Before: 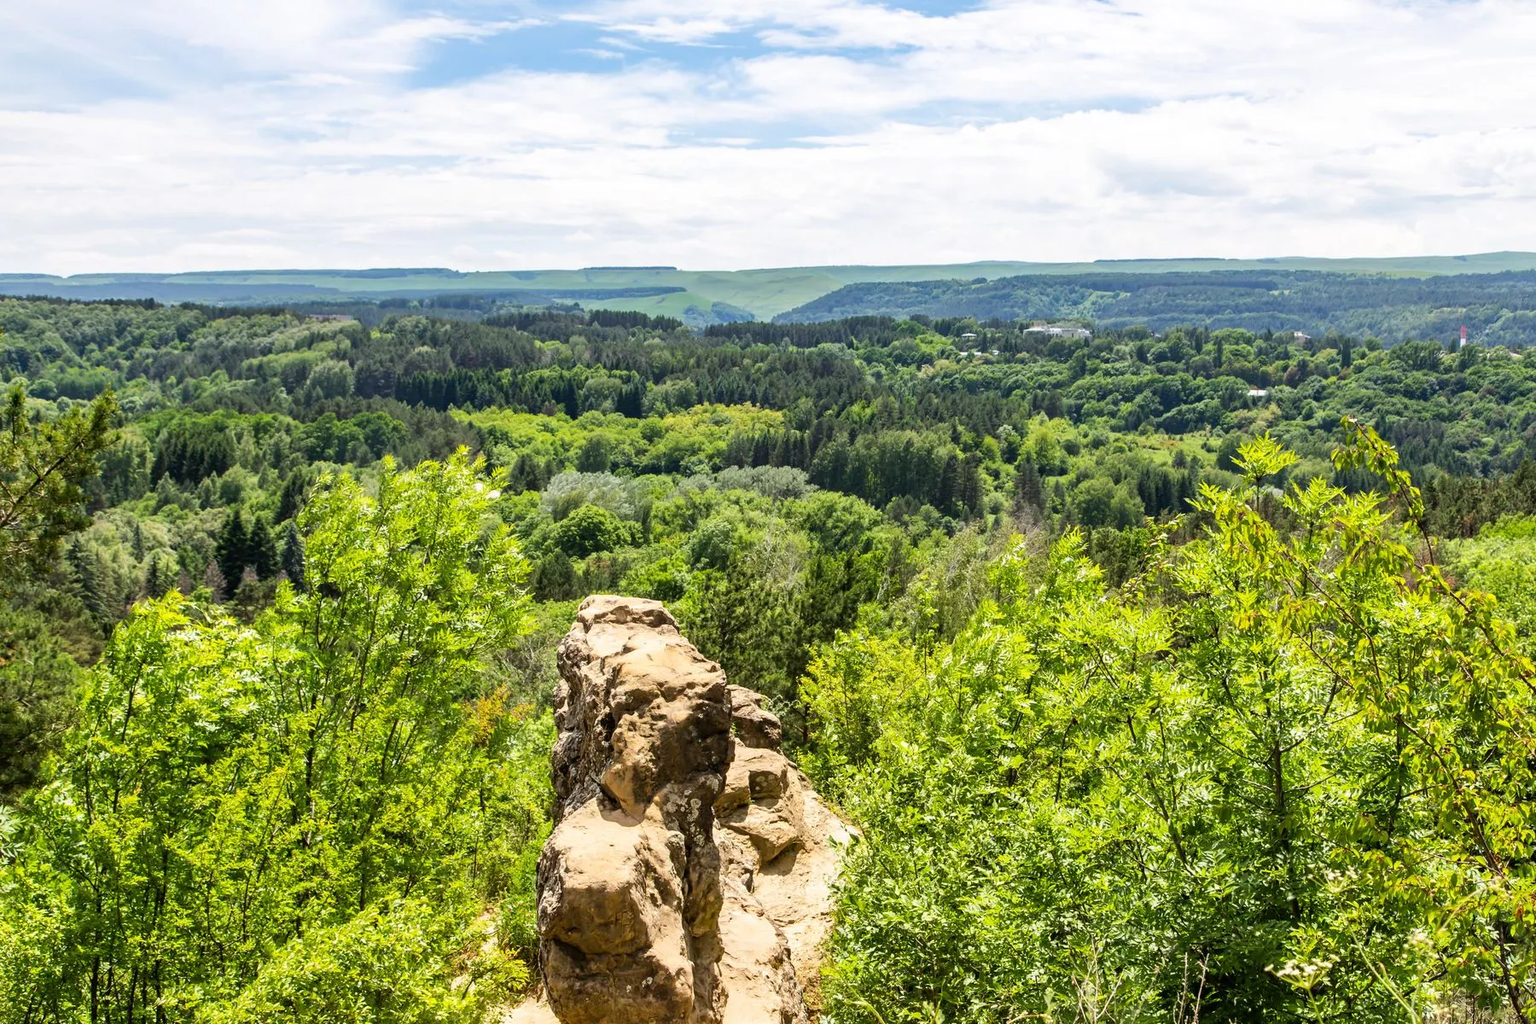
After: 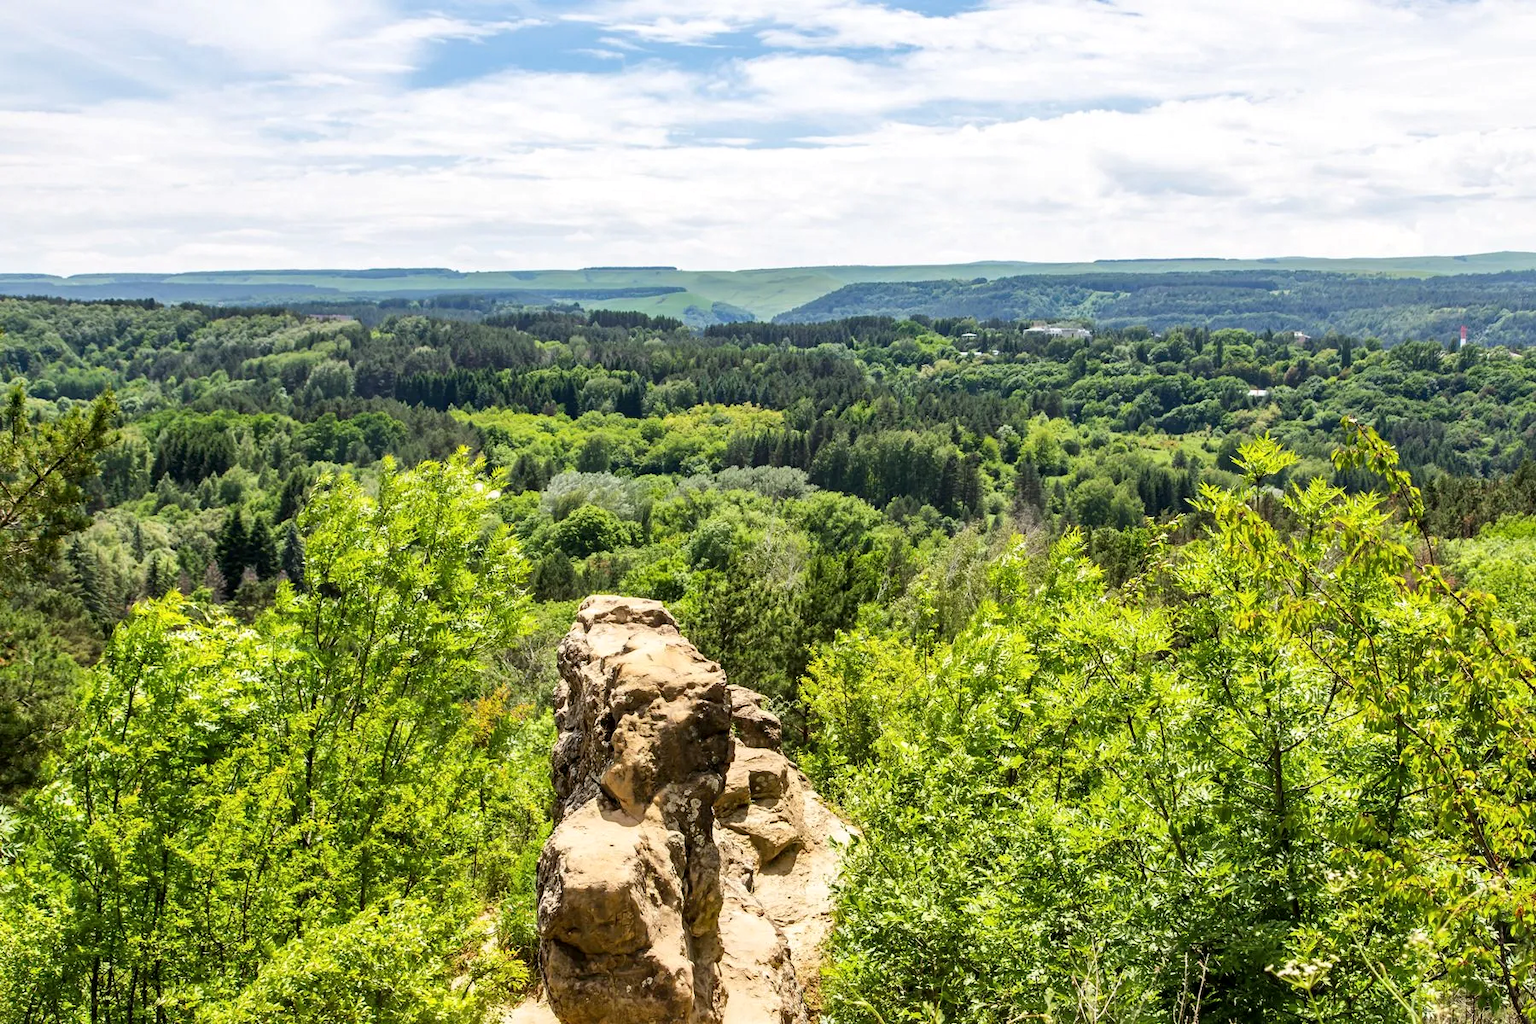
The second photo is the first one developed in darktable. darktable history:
local contrast: mode bilateral grid, contrast 21, coarseness 49, detail 119%, midtone range 0.2
